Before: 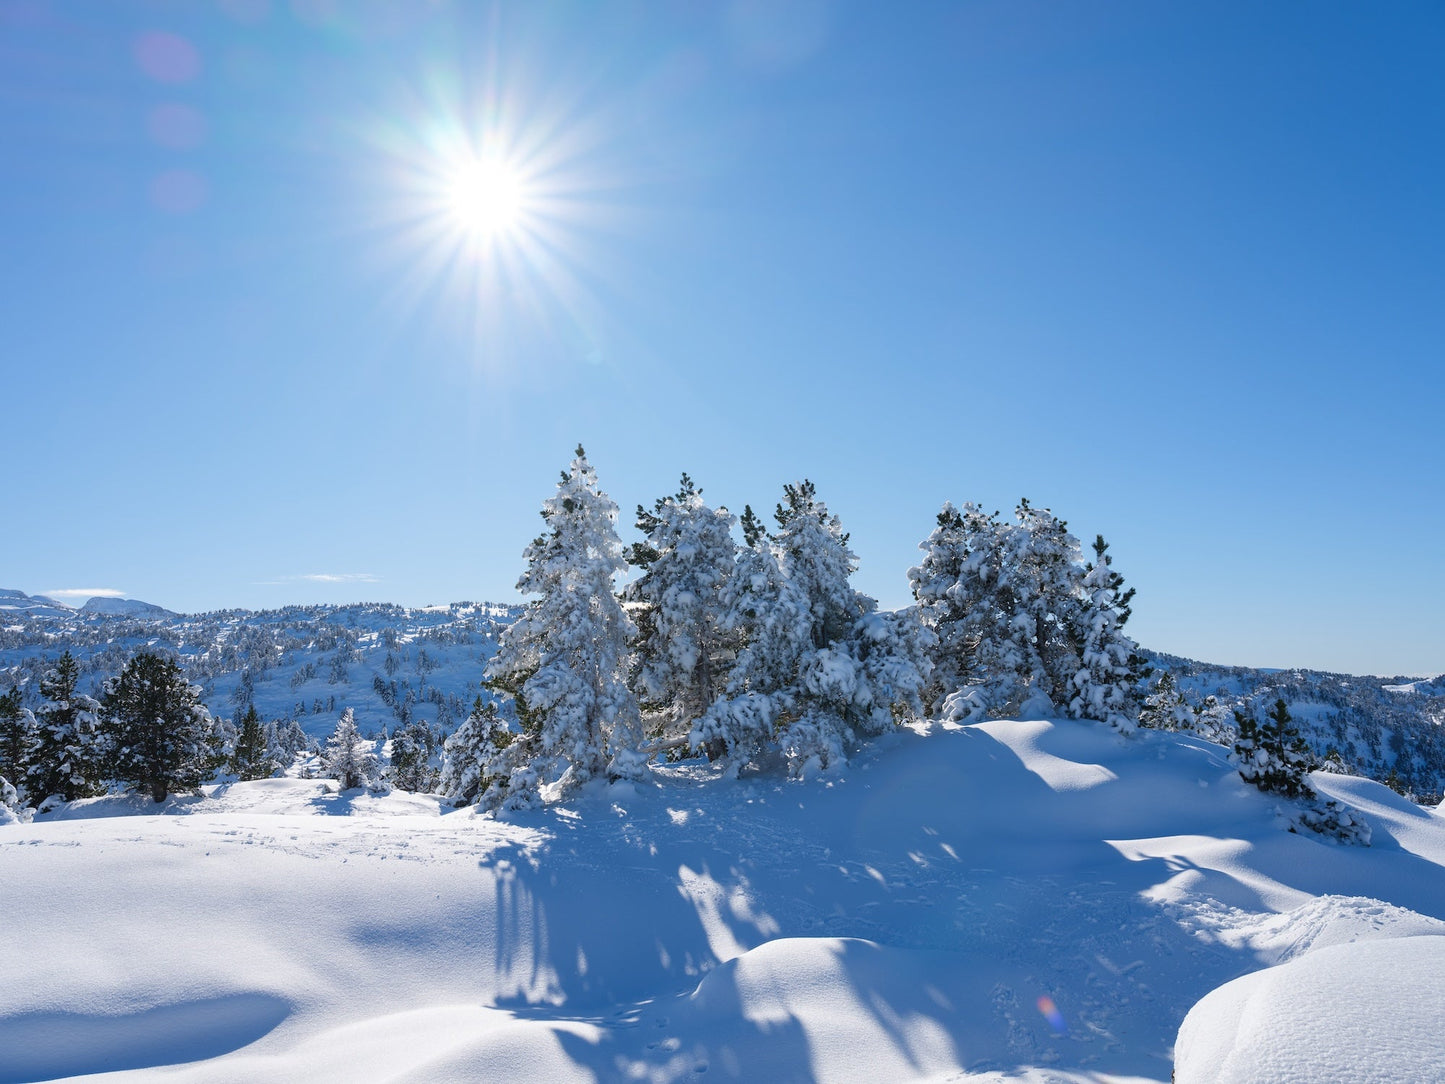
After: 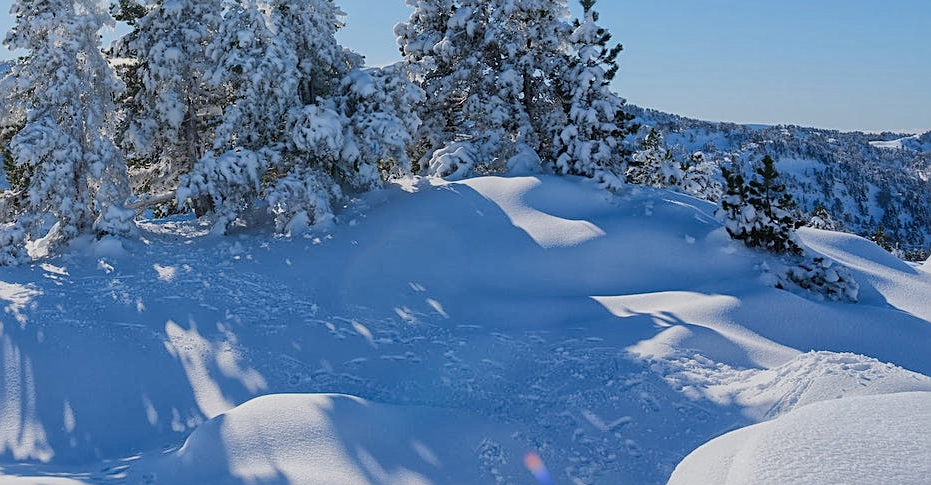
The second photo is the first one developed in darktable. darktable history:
crop and rotate: left 35.509%, top 50.238%, bottom 4.934%
sharpen: on, module defaults
global tonemap: drago (1, 100), detail 1
